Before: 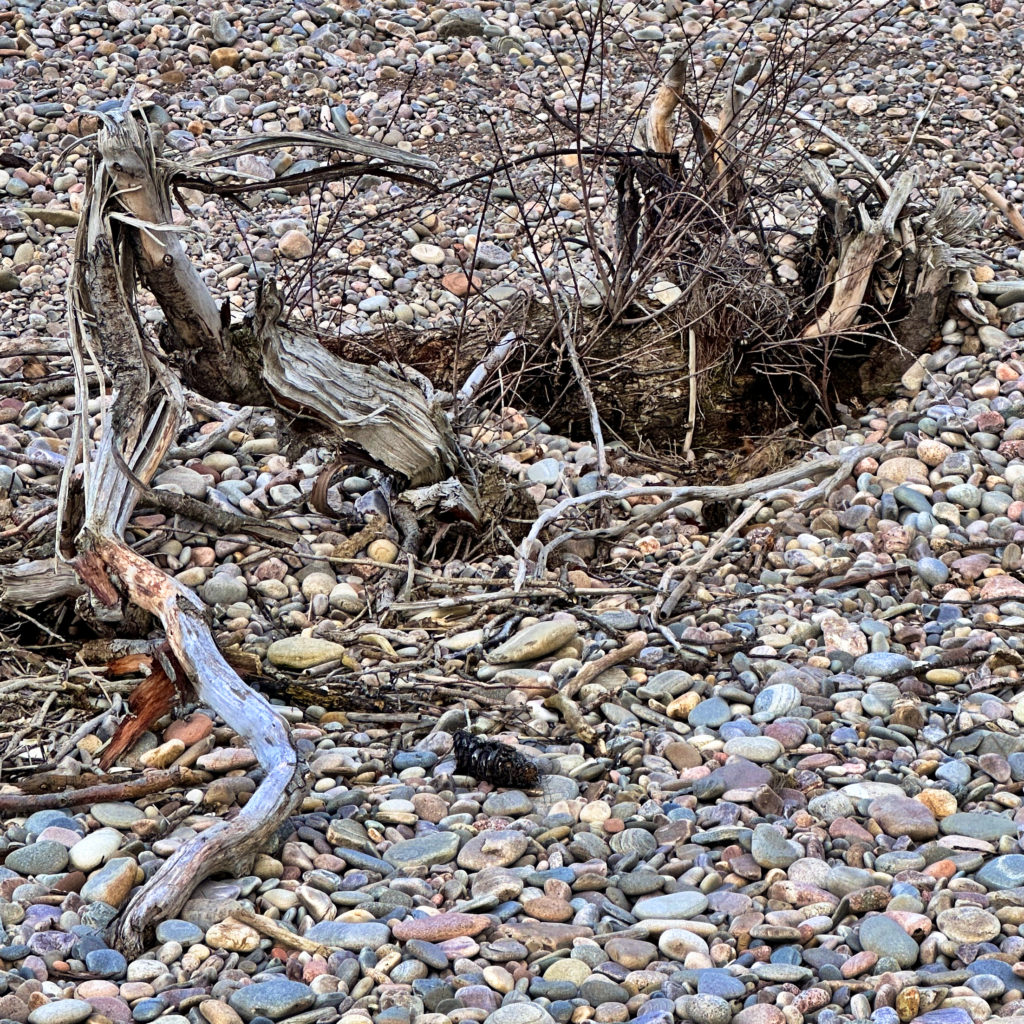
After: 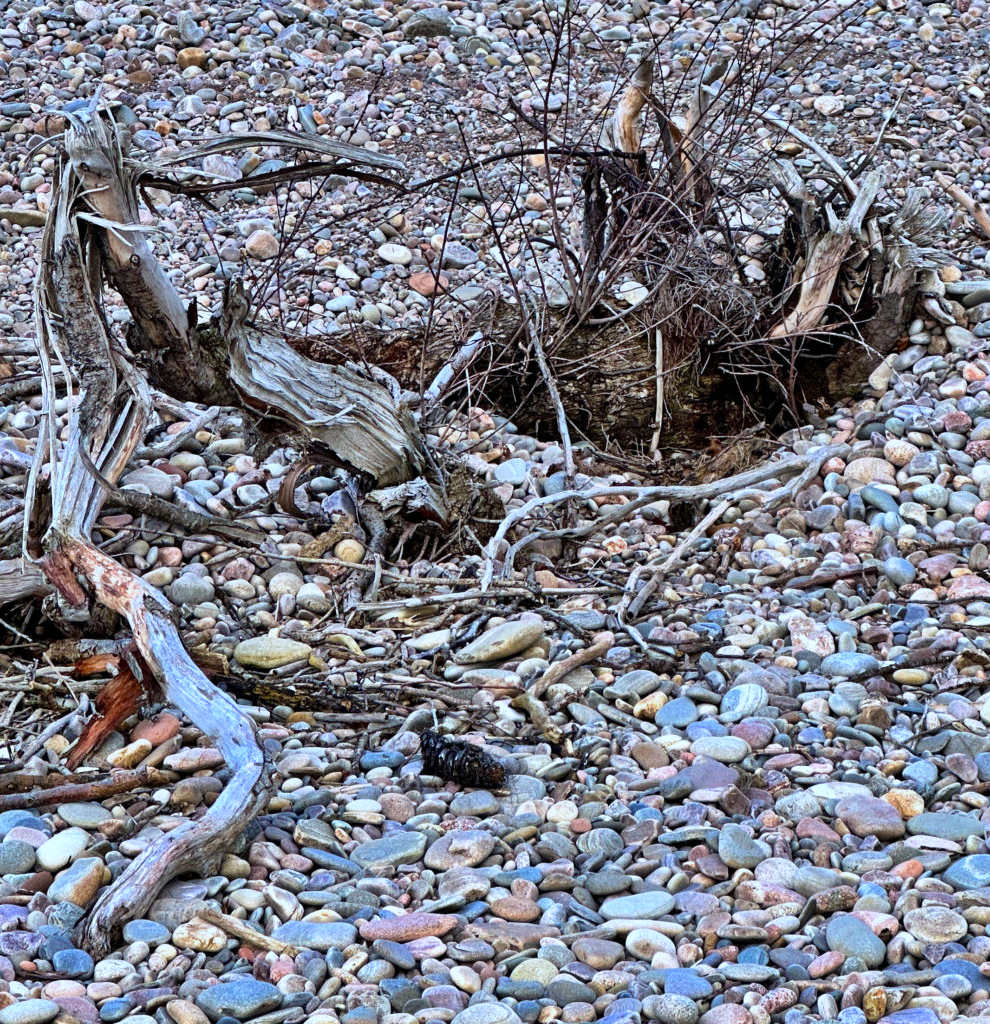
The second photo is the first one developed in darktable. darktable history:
white balance: red 0.931, blue 1.11
crop and rotate: left 3.238%
